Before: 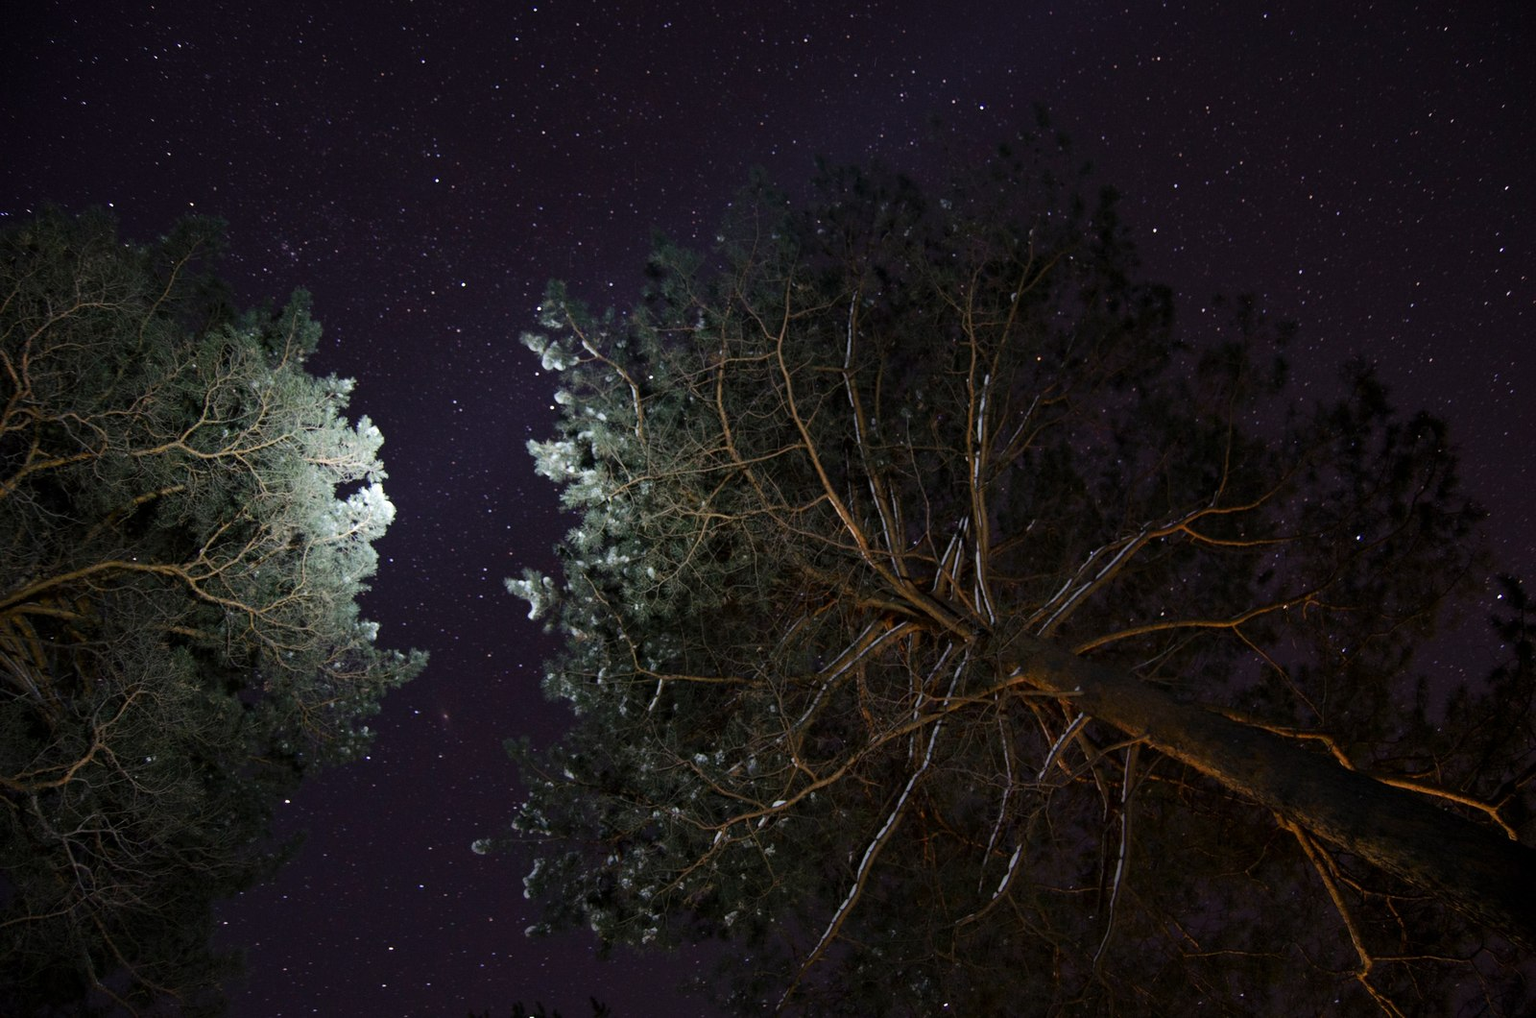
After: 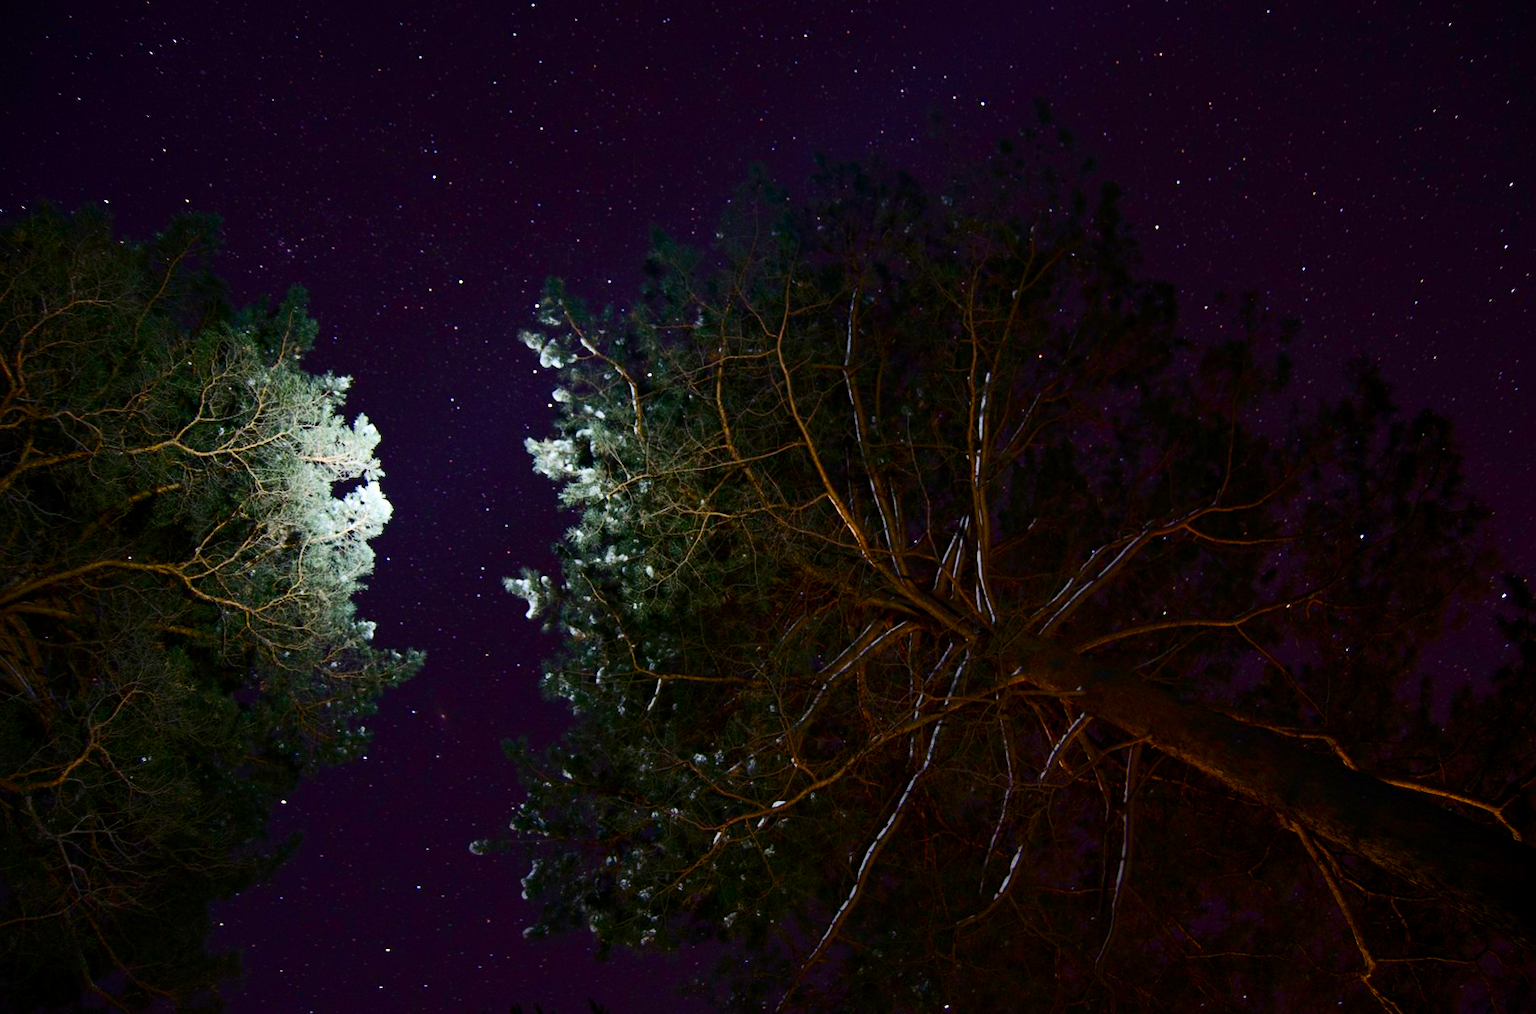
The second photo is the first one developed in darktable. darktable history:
contrast brightness saturation: contrast 0.28
crop: left 0.434%, top 0.485%, right 0.244%, bottom 0.386%
color balance rgb: linear chroma grading › global chroma 18.9%, perceptual saturation grading › global saturation 20%, perceptual saturation grading › highlights -25%, perceptual saturation grading › shadows 50%, global vibrance 18.93%
